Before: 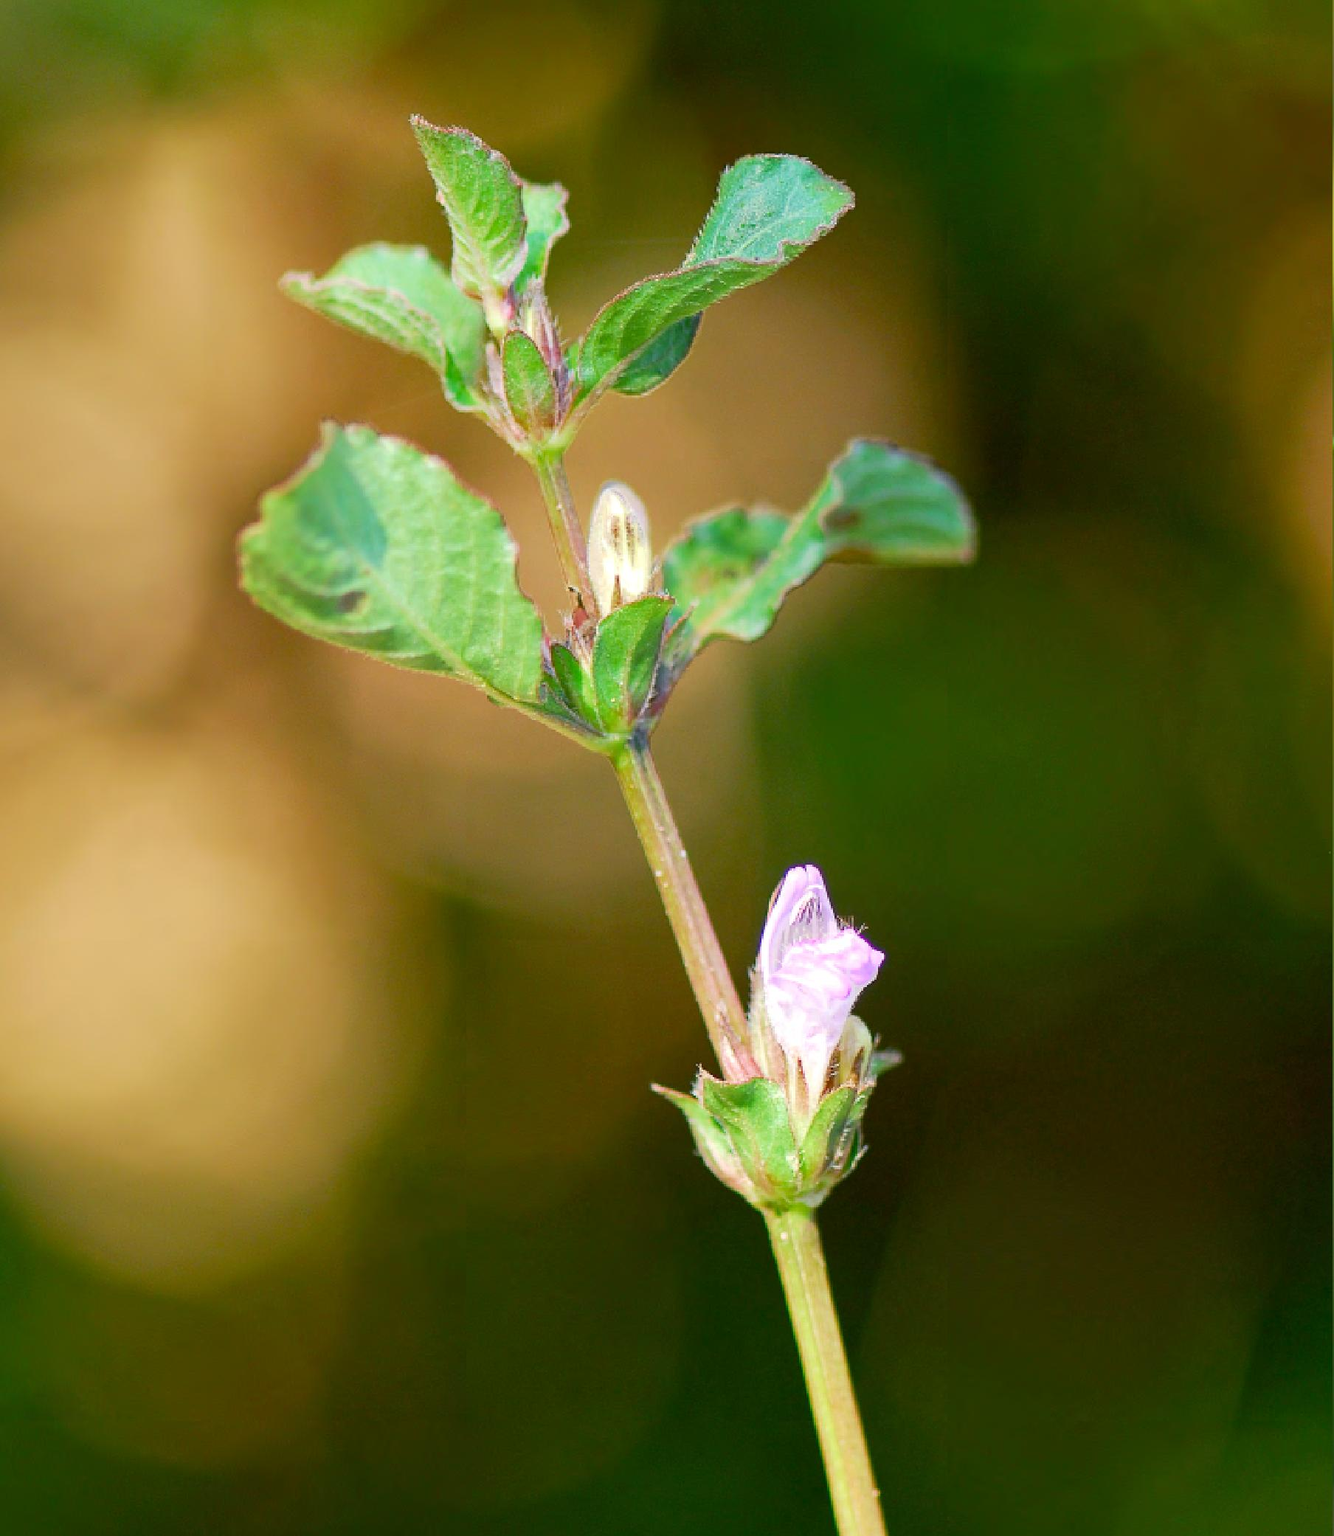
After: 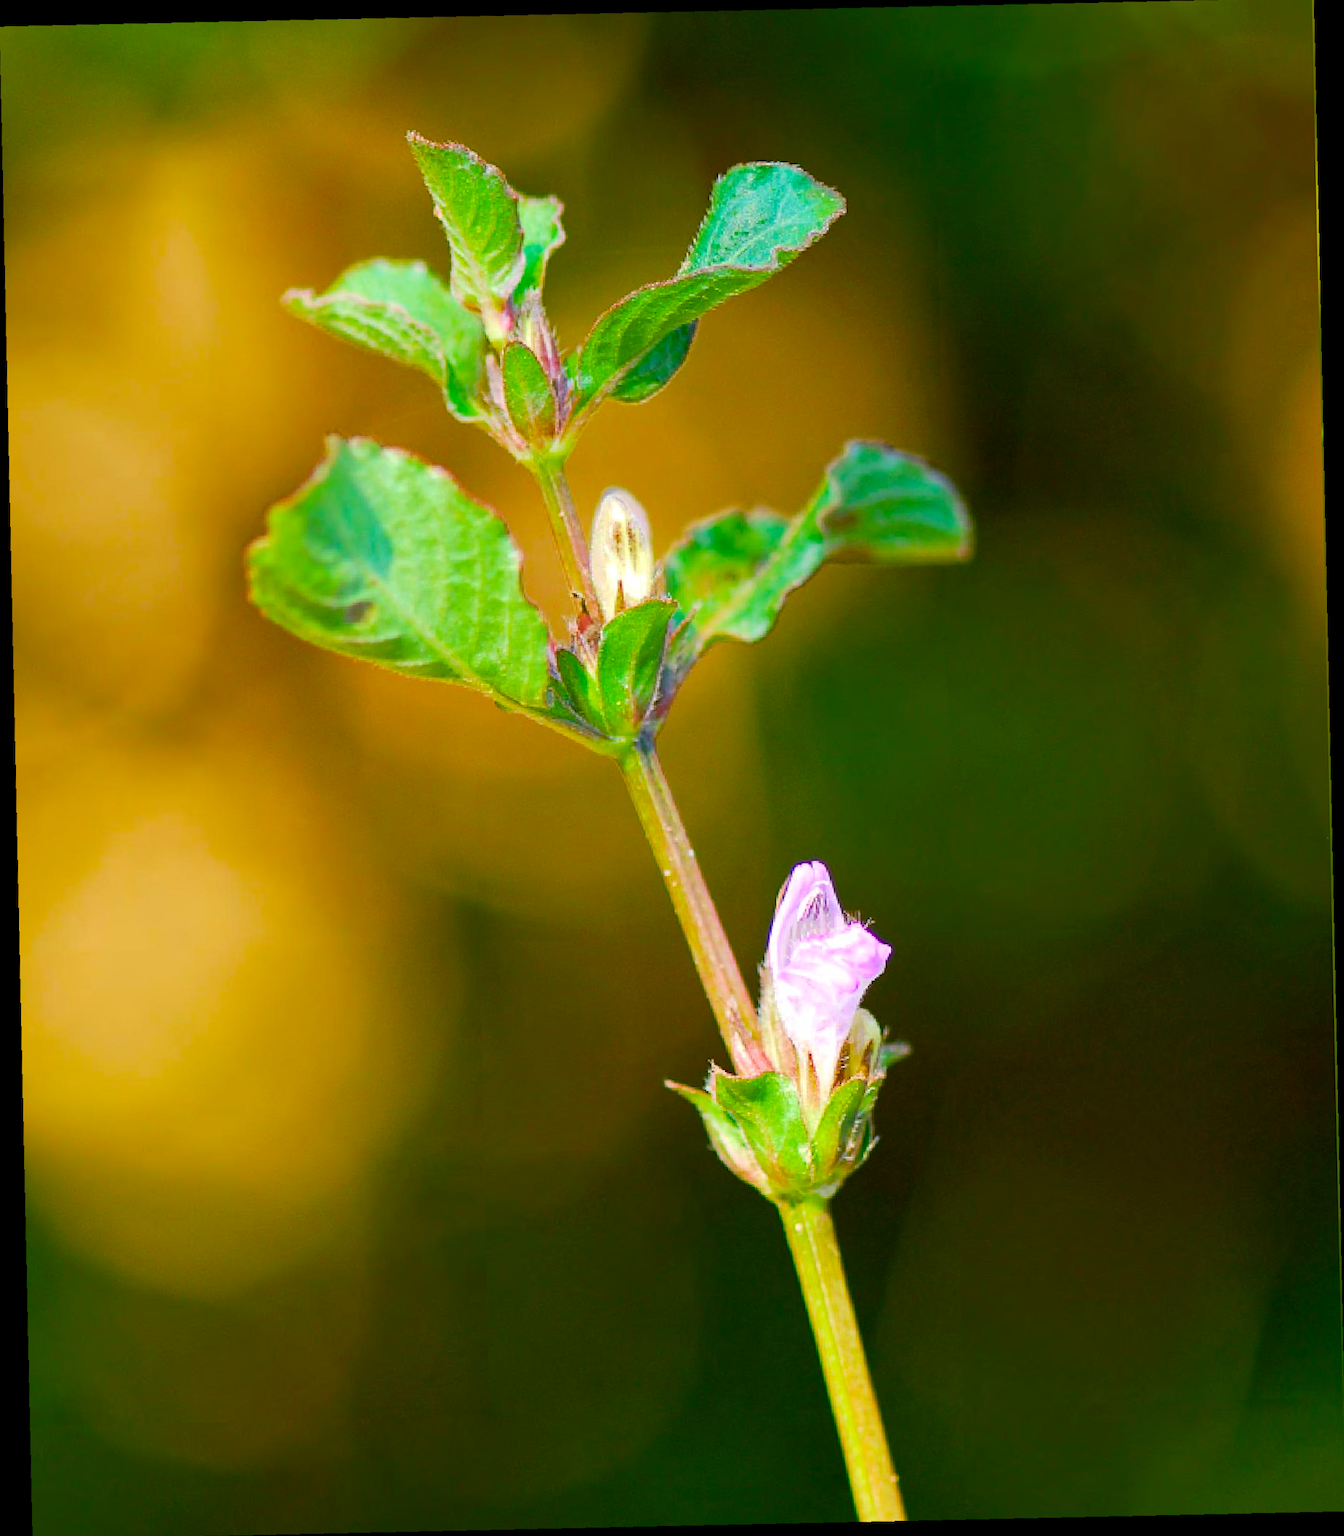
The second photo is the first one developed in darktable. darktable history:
crop and rotate: angle -0.5°
rotate and perspective: rotation -1.75°, automatic cropping off
color balance rgb: linear chroma grading › global chroma 15%, perceptual saturation grading › global saturation 30%
exposure: exposure 0 EV, compensate highlight preservation false
